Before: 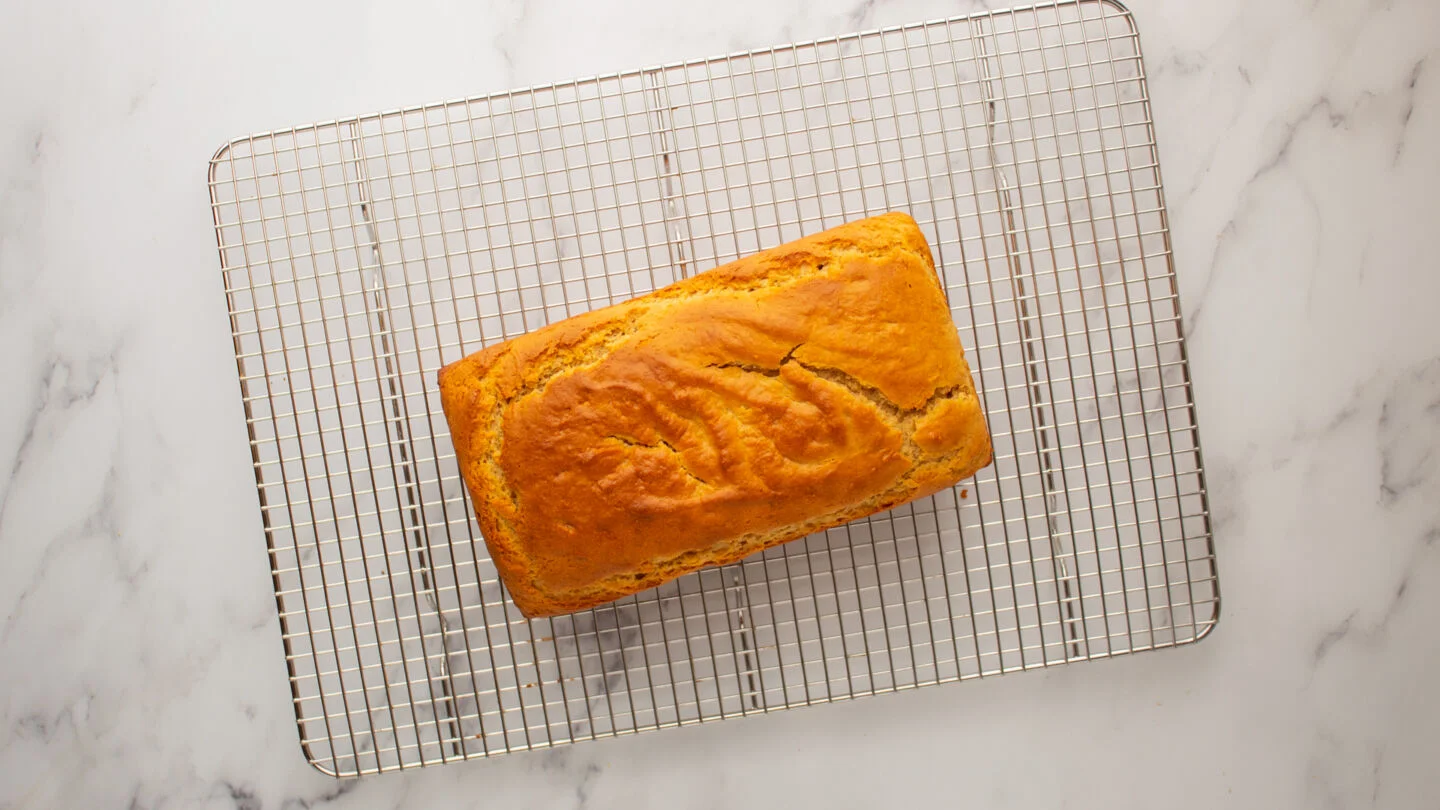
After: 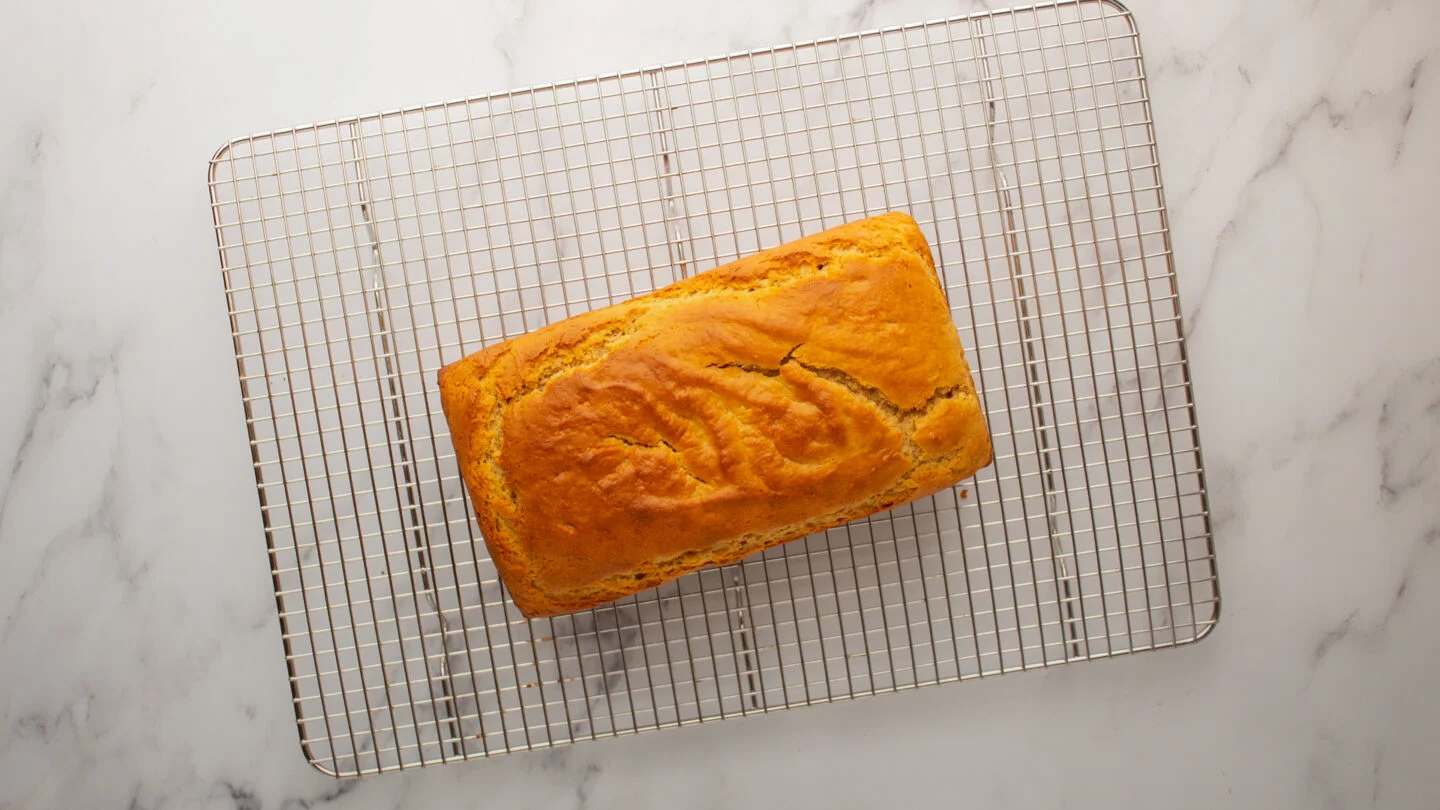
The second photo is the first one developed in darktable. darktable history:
graduated density: rotation -180°, offset 27.42
base curve: exposure shift 0, preserve colors none
